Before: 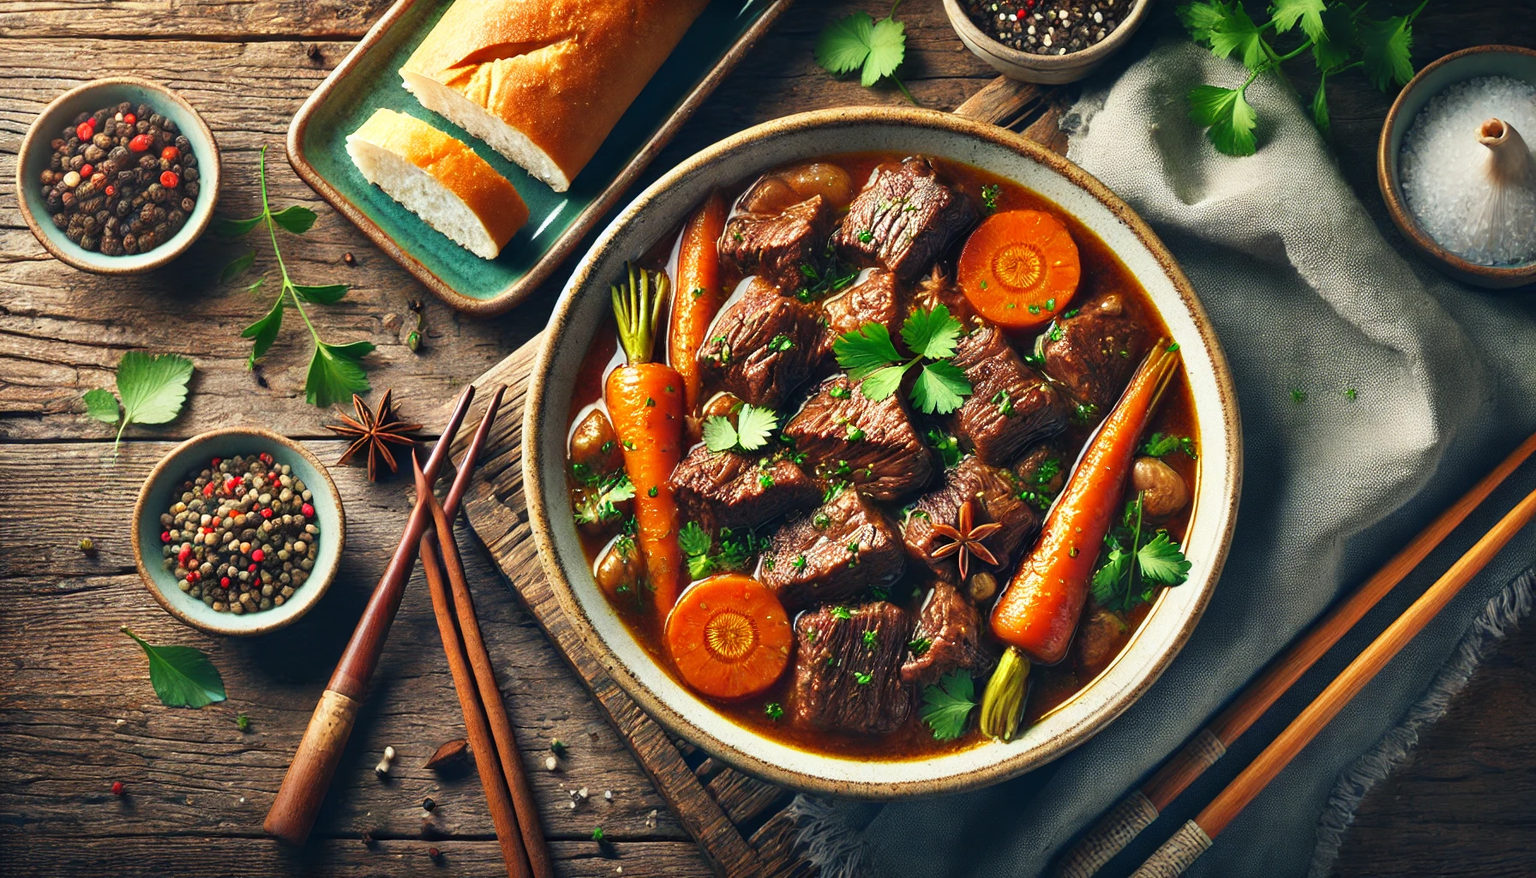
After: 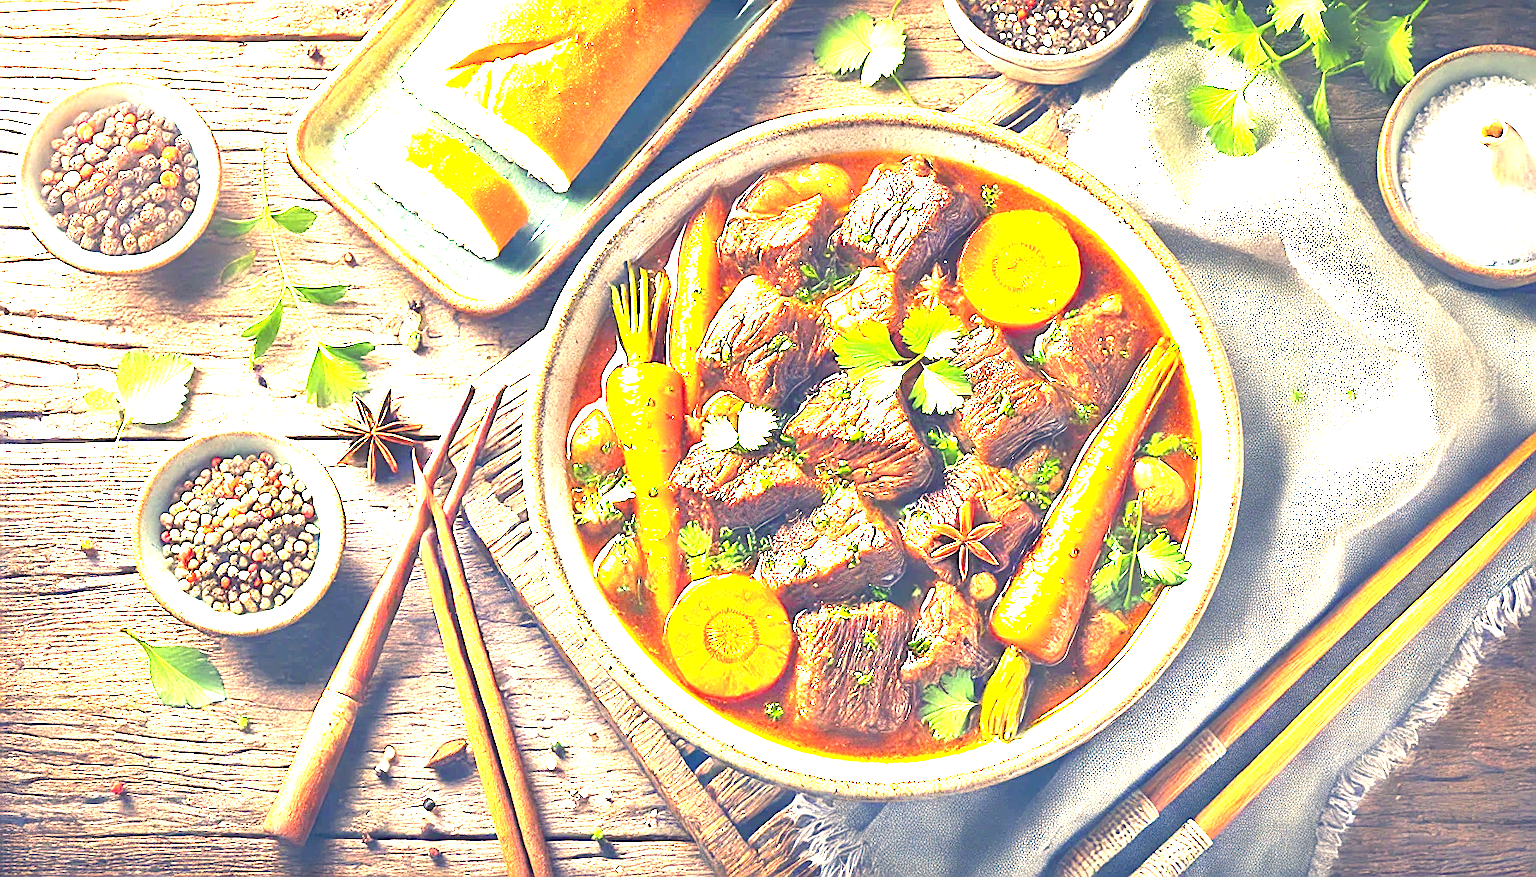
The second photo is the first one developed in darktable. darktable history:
white balance: emerald 1
color balance rgb: perceptual saturation grading › global saturation 35%, perceptual saturation grading › highlights -25%, perceptual saturation grading › shadows 50%
exposure: black level correction 0, exposure 4 EV, compensate exposure bias true, compensate highlight preservation false
color correction: highlights a* 19.59, highlights b* 27.49, shadows a* 3.46, shadows b* -17.28, saturation 0.73
sharpen: on, module defaults
